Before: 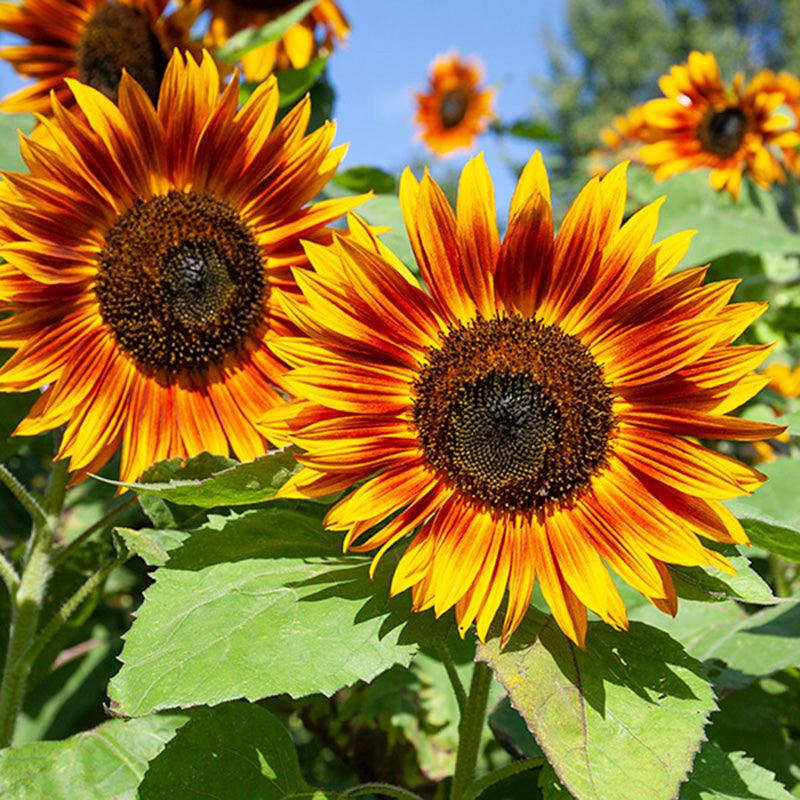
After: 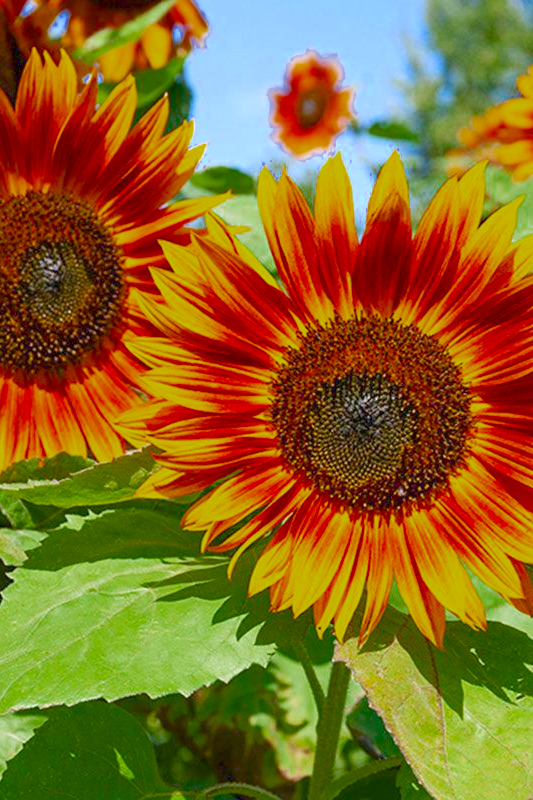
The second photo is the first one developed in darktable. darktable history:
color balance rgb: perceptual saturation grading › global saturation 20%, perceptual saturation grading › highlights -25.222%, perceptual saturation grading › shadows 24.364%, perceptual brilliance grading › global brilliance 25.341%, contrast -29.355%
color zones: curves: ch0 [(0.27, 0.396) (0.563, 0.504) (0.75, 0.5) (0.787, 0.307)]
crop and rotate: left 17.822%, right 15.434%
